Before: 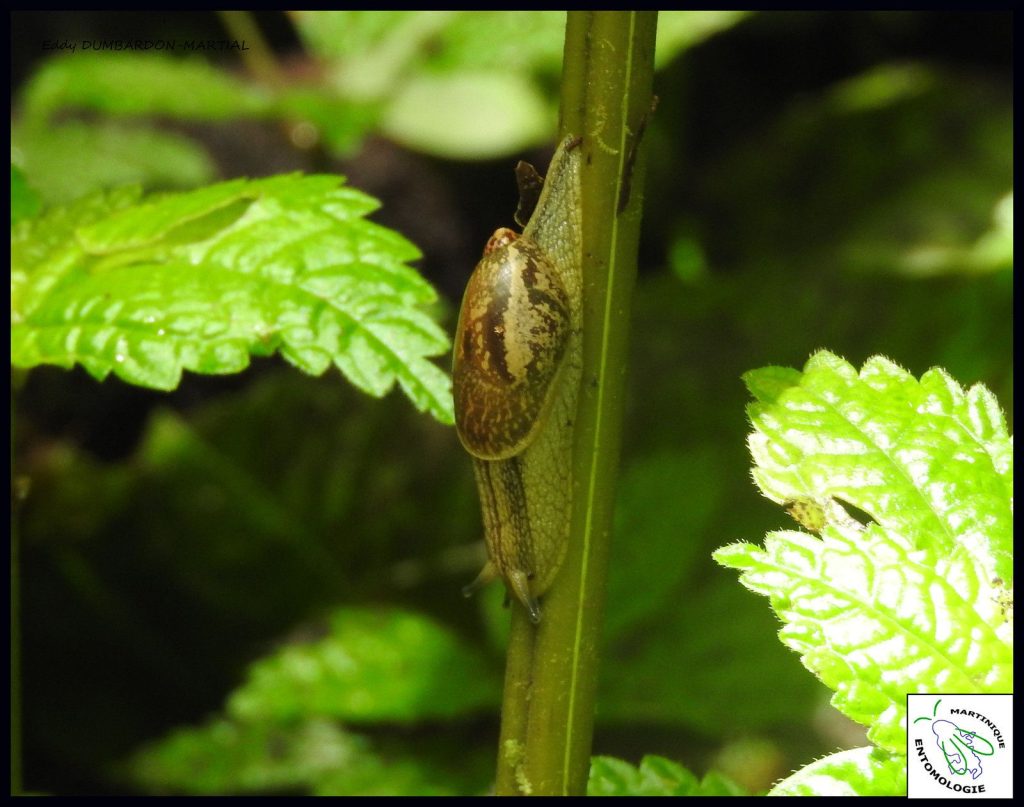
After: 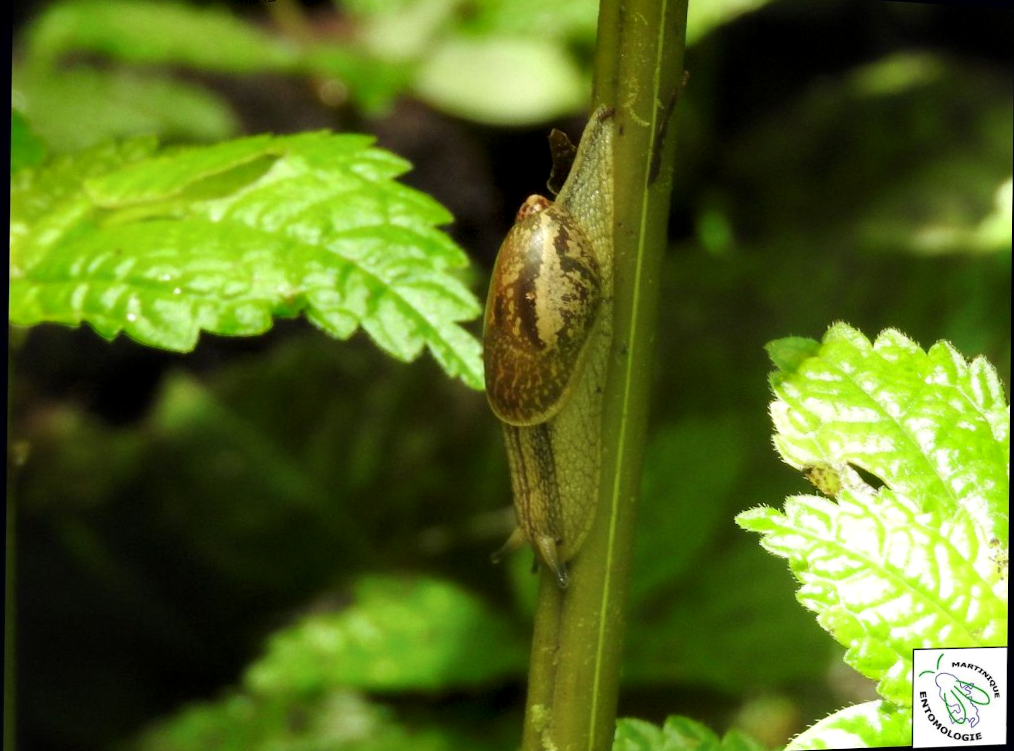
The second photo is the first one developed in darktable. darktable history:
rotate and perspective: rotation 0.679°, lens shift (horizontal) 0.136, crop left 0.009, crop right 0.991, crop top 0.078, crop bottom 0.95
contrast equalizer: y [[0.579, 0.58, 0.505, 0.5, 0.5, 0.5], [0.5 ×6], [0.5 ×6], [0 ×6], [0 ×6]]
